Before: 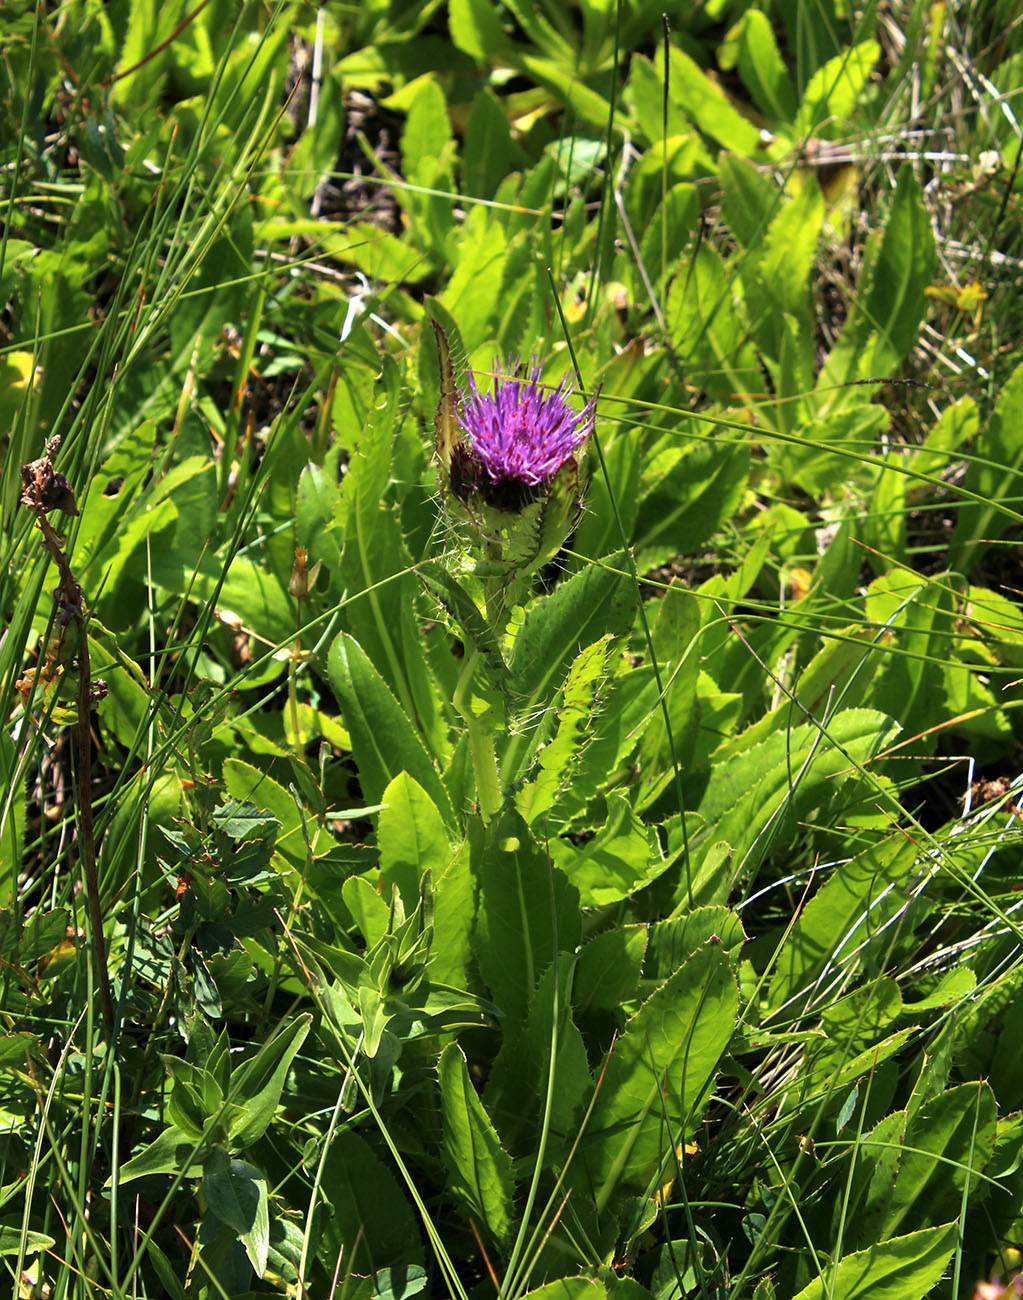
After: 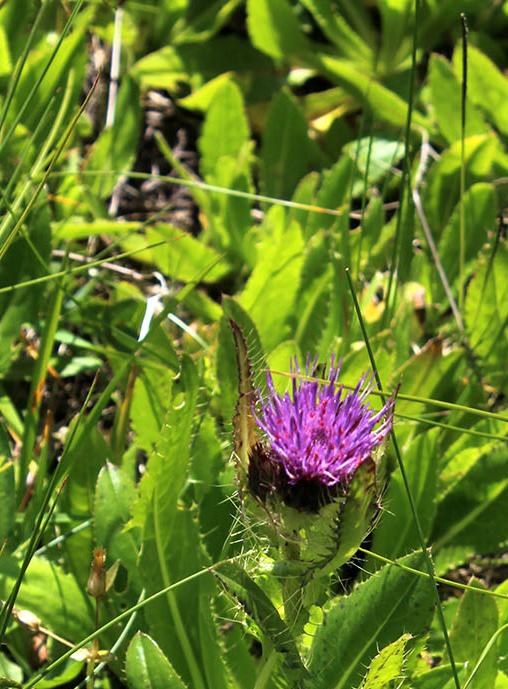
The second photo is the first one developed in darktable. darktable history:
crop: left 19.759%, right 30.529%, bottom 46.927%
tone equalizer: on, module defaults
